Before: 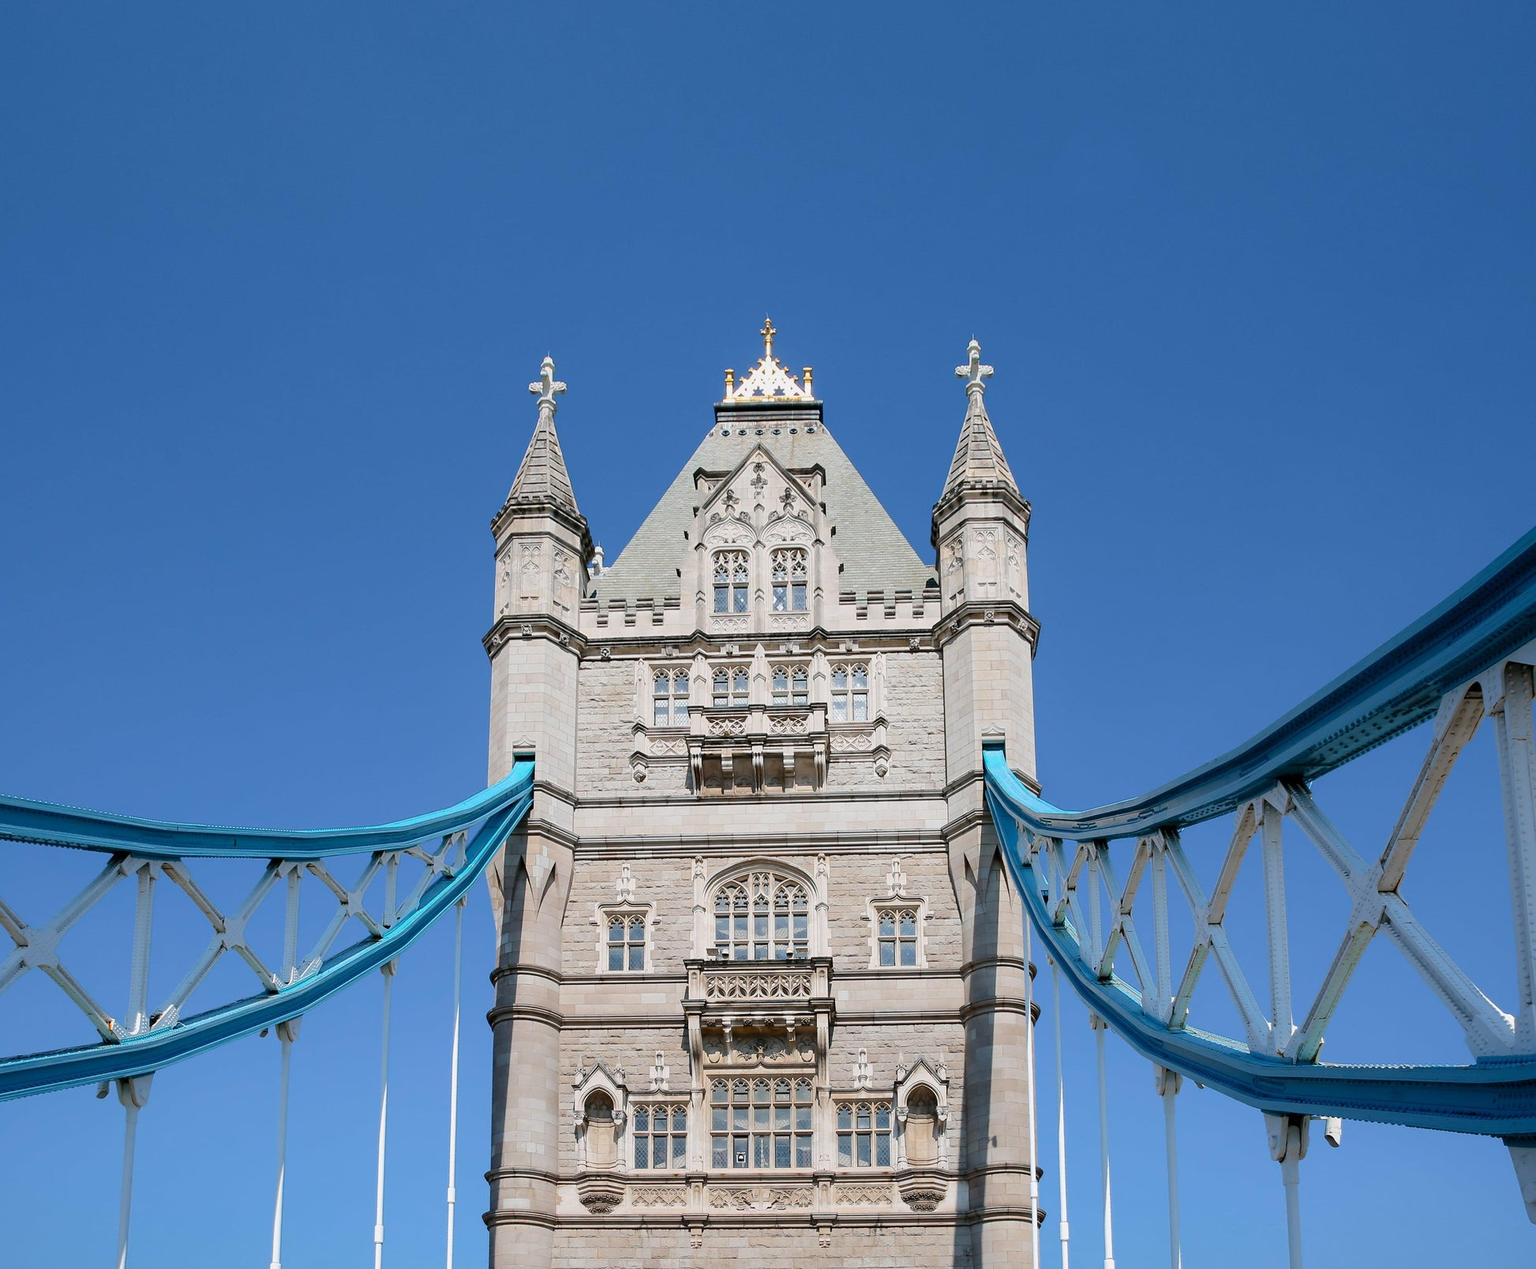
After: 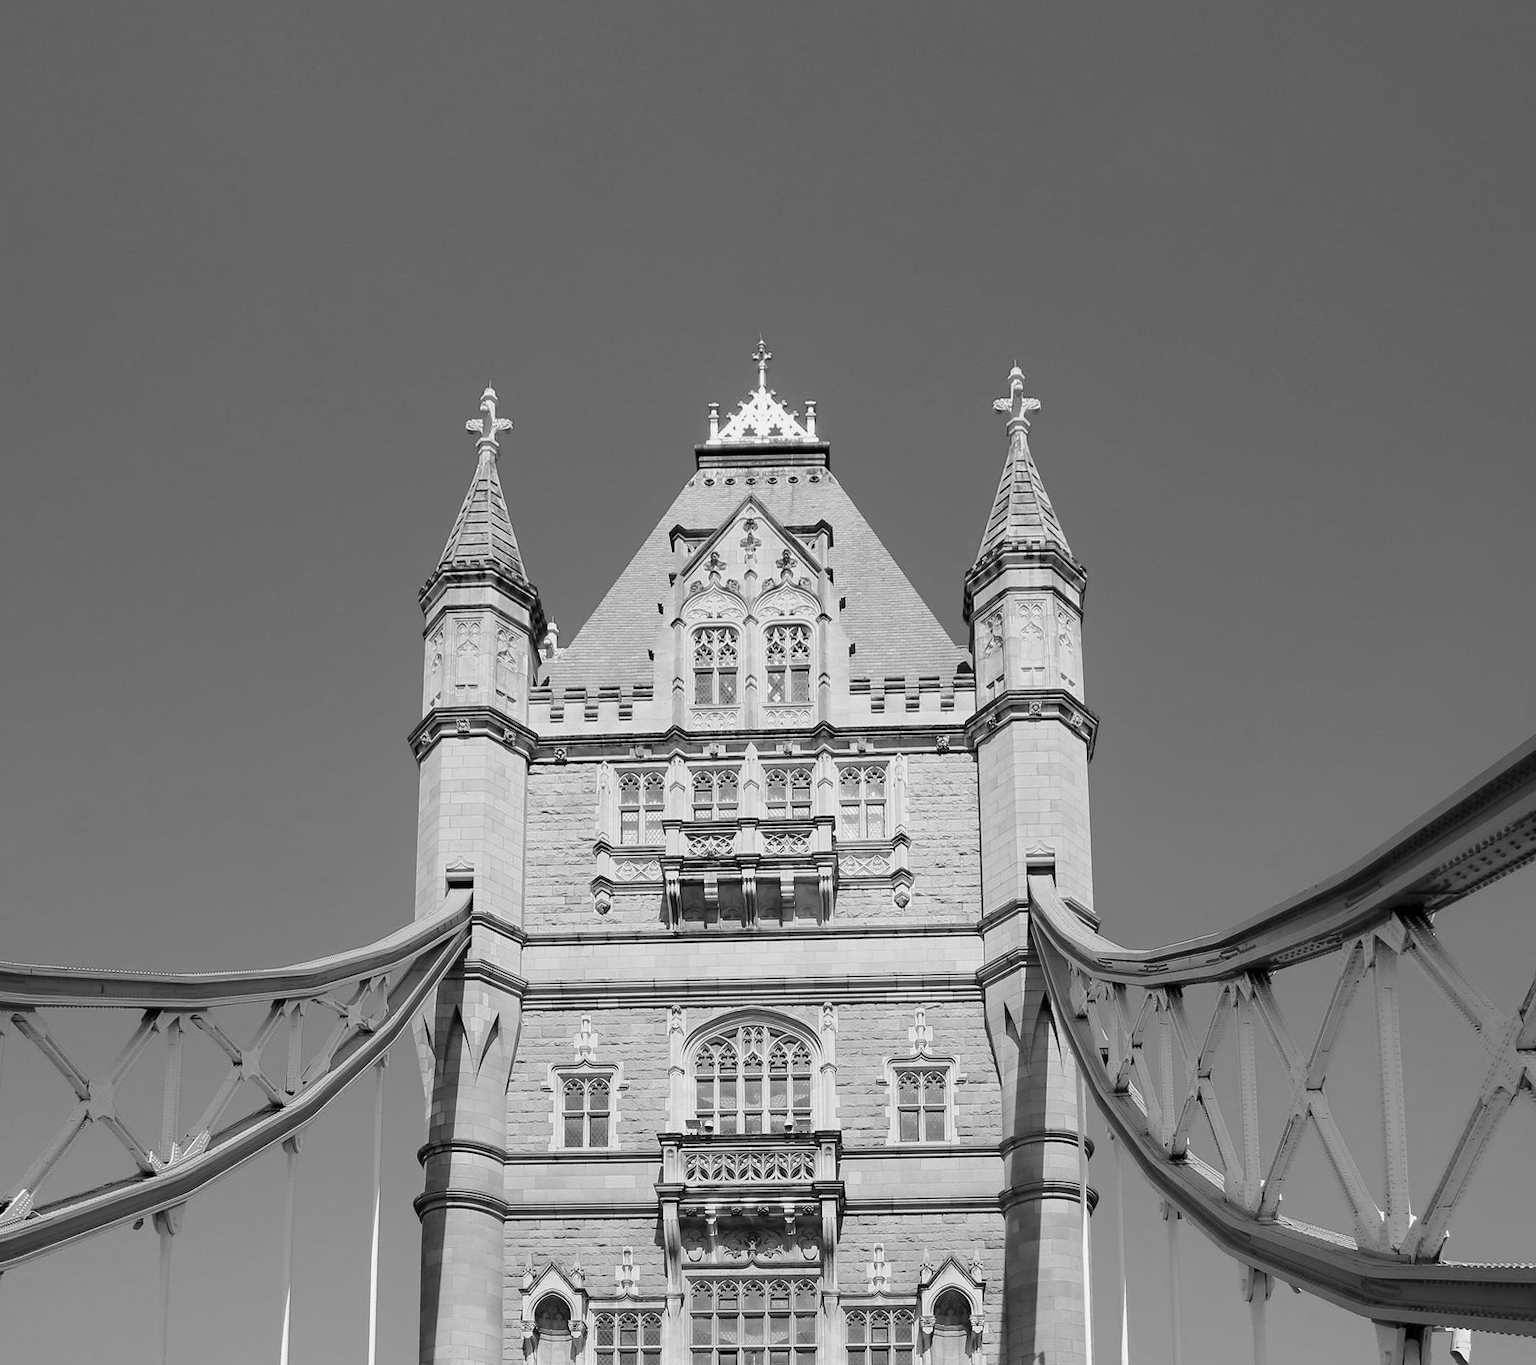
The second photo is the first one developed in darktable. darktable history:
crop: left 9.929%, top 3.475%, right 9.188%, bottom 9.529%
monochrome: on, module defaults
